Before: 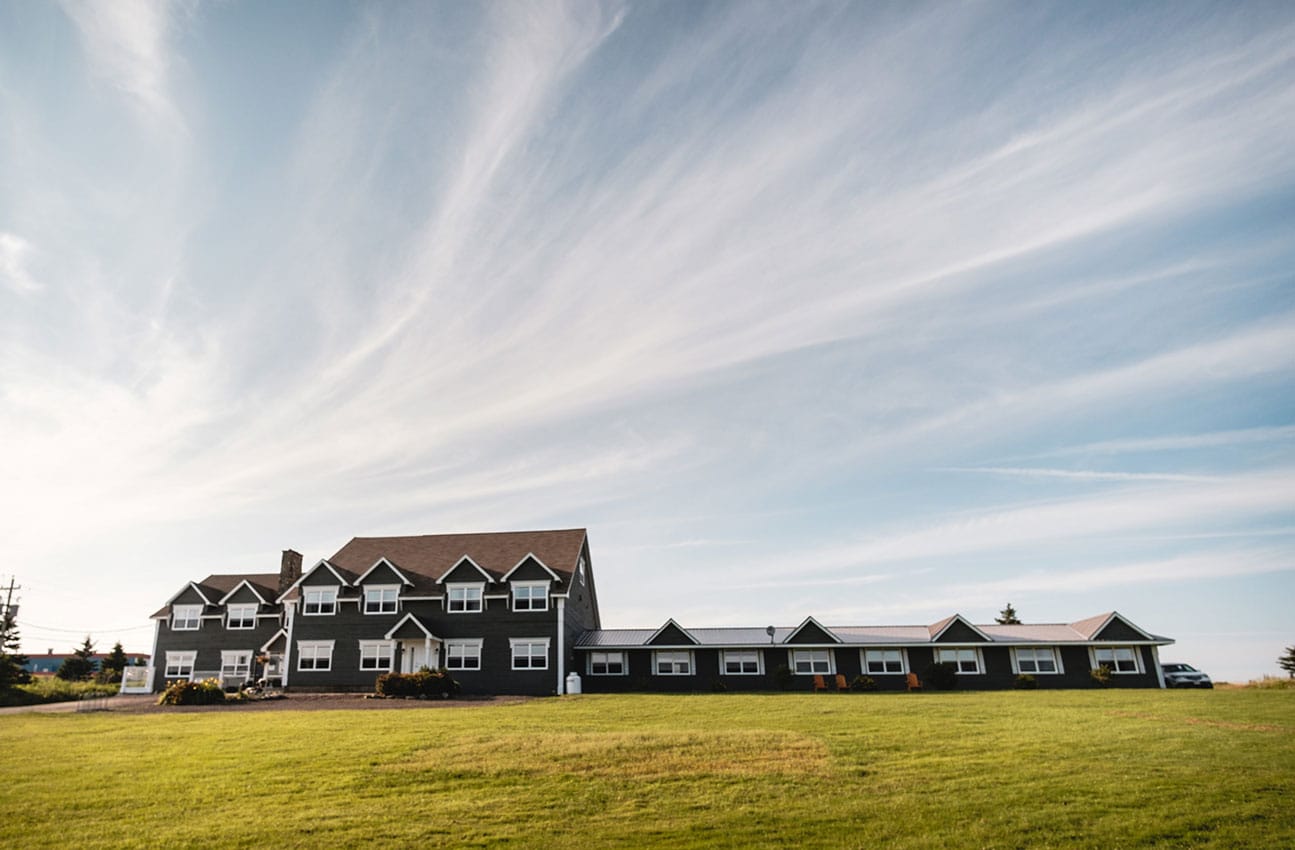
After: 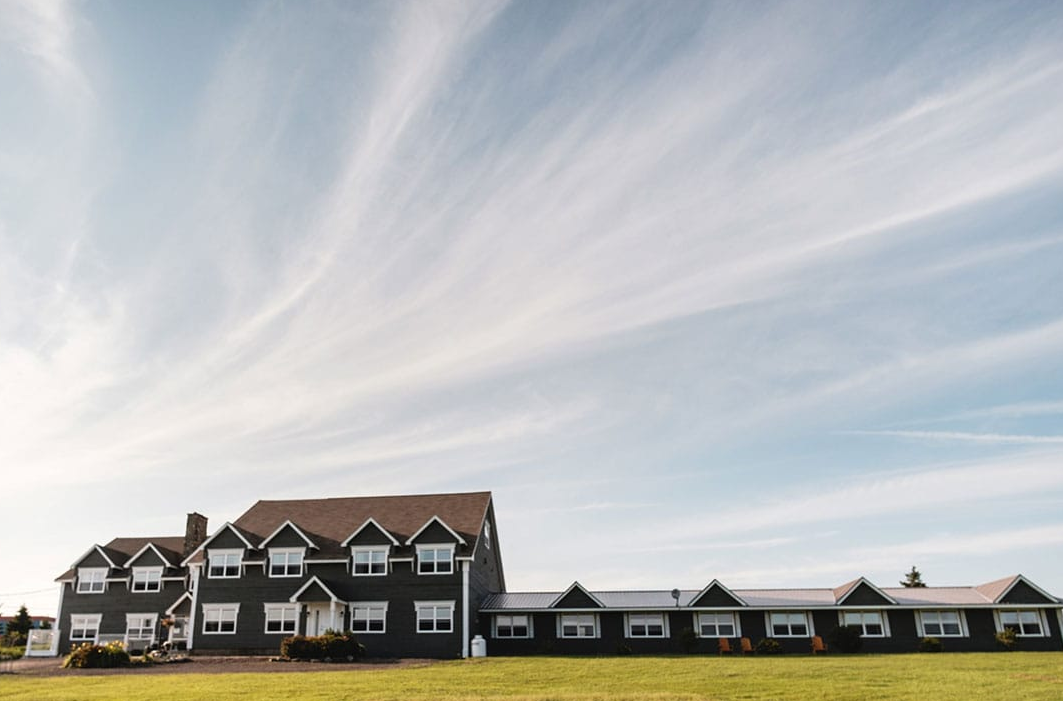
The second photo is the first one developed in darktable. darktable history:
crop and rotate: left 7.376%, top 4.429%, right 10.53%, bottom 13.078%
